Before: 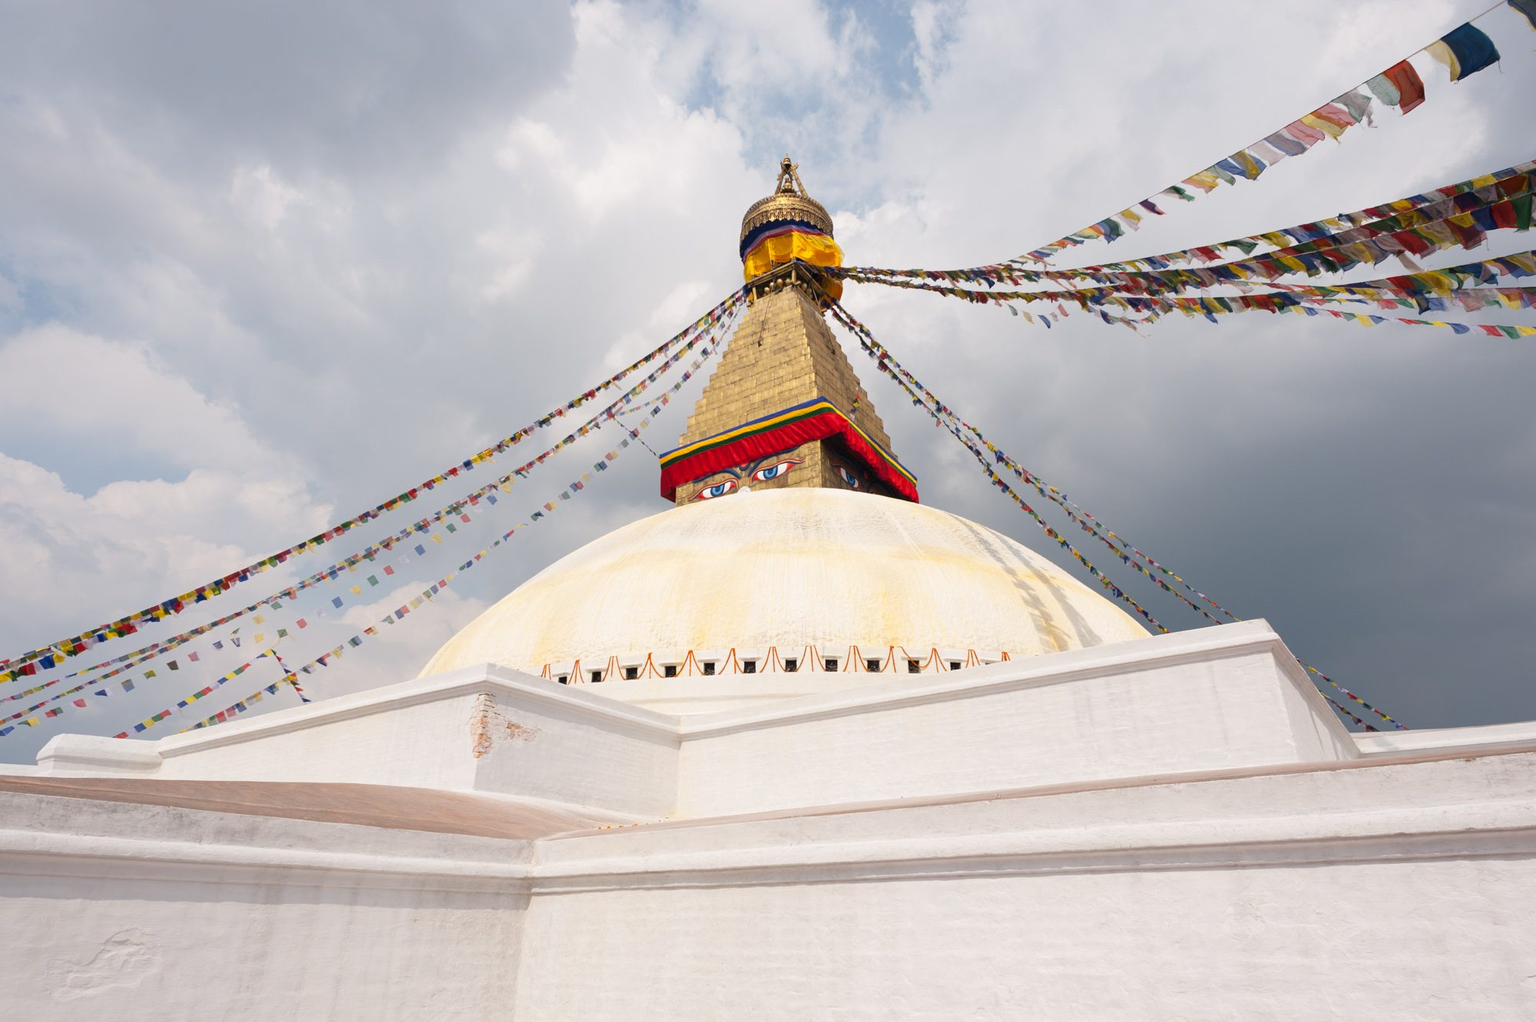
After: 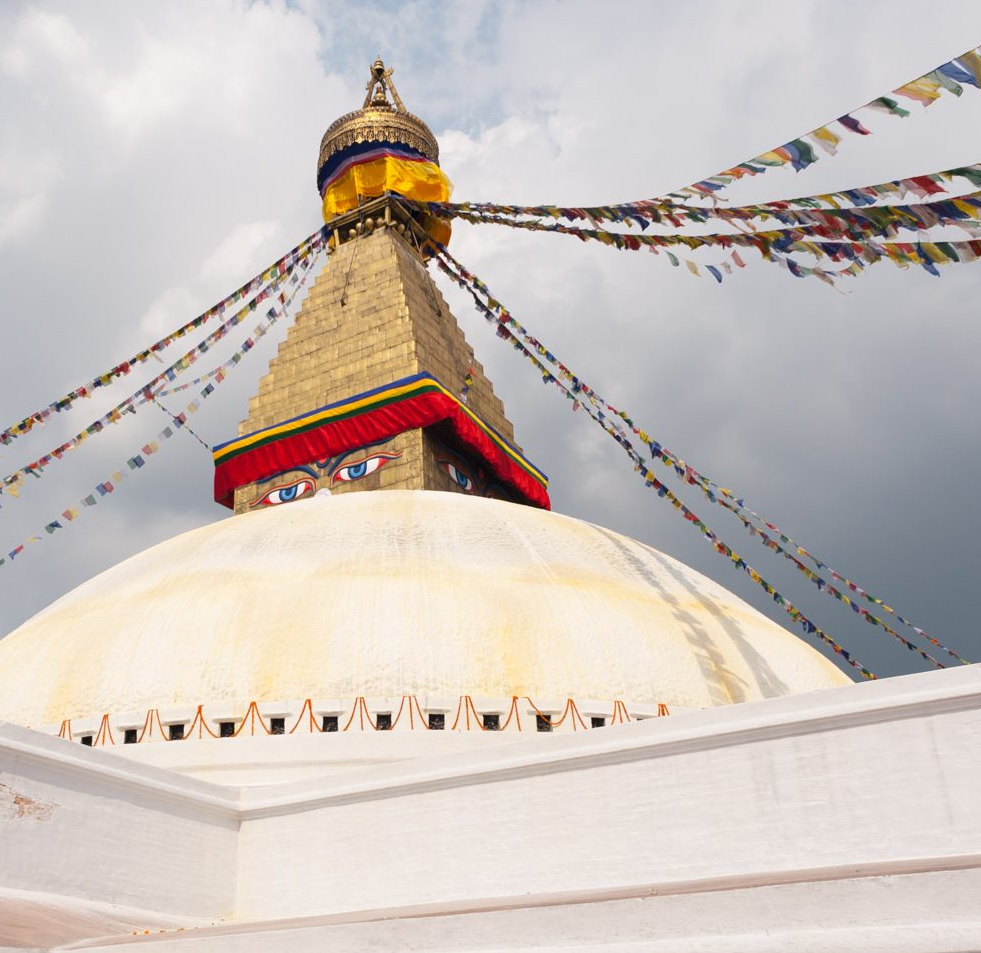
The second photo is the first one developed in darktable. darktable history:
crop: left 32.331%, top 10.946%, right 18.598%, bottom 17.447%
